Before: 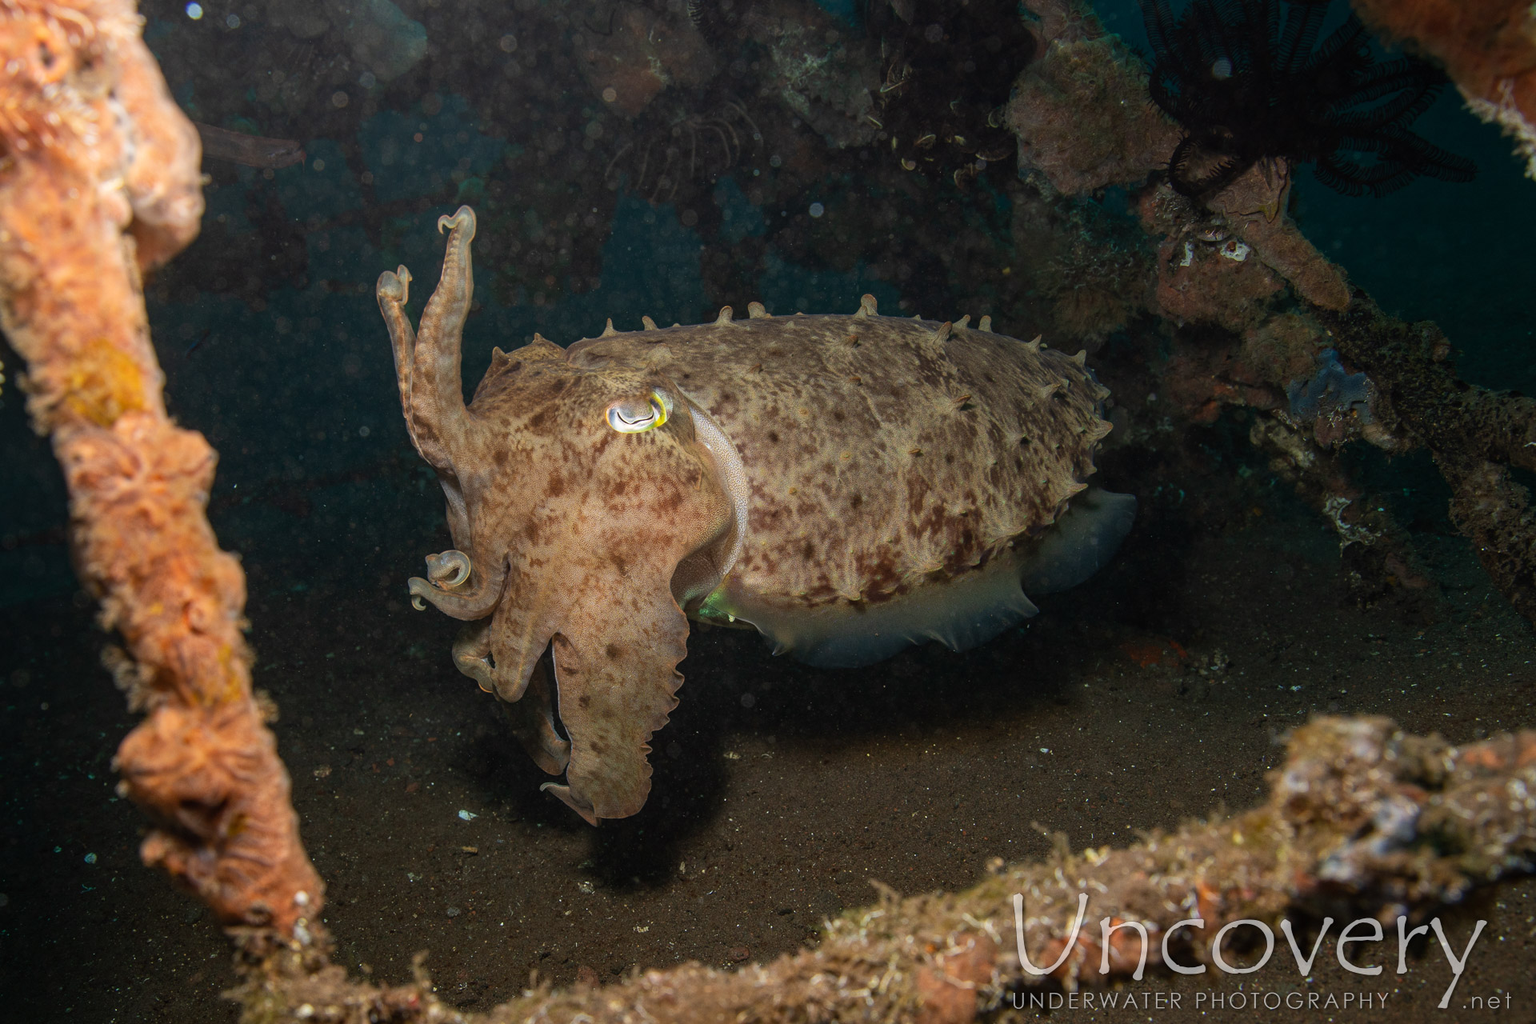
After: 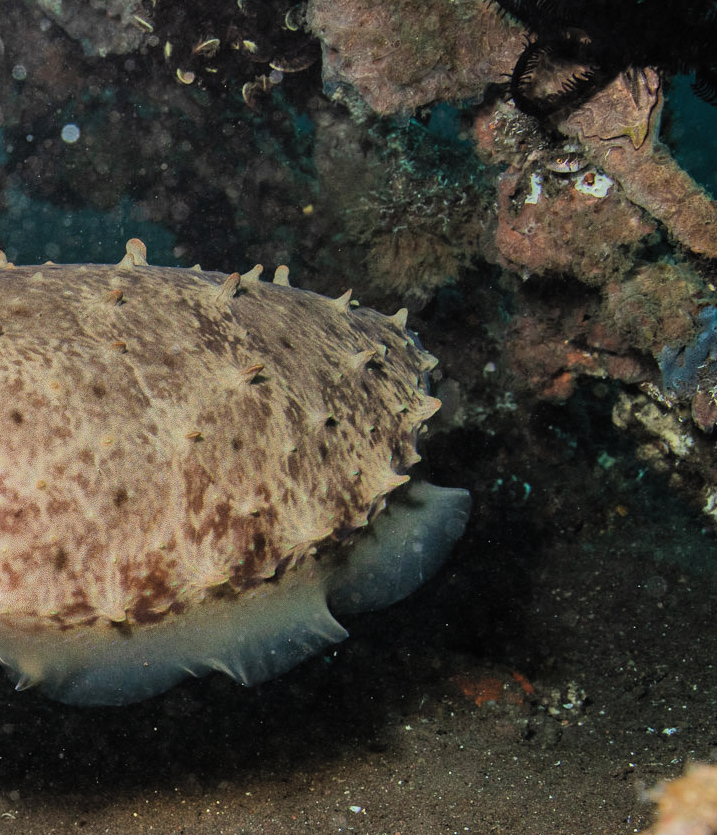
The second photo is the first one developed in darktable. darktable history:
shadows and highlights: shadows 47.18, highlights -41.29, highlights color adjustment 39.63%, soften with gaussian
exposure: exposure 1.145 EV, compensate highlight preservation false
crop and rotate: left 49.504%, top 10.098%, right 13.13%, bottom 24.619%
filmic rgb: black relative exposure -7.65 EV, white relative exposure 4.56 EV, hardness 3.61, add noise in highlights 0.001, preserve chrominance max RGB, color science v3 (2019), use custom middle-gray values true, contrast in highlights soft
